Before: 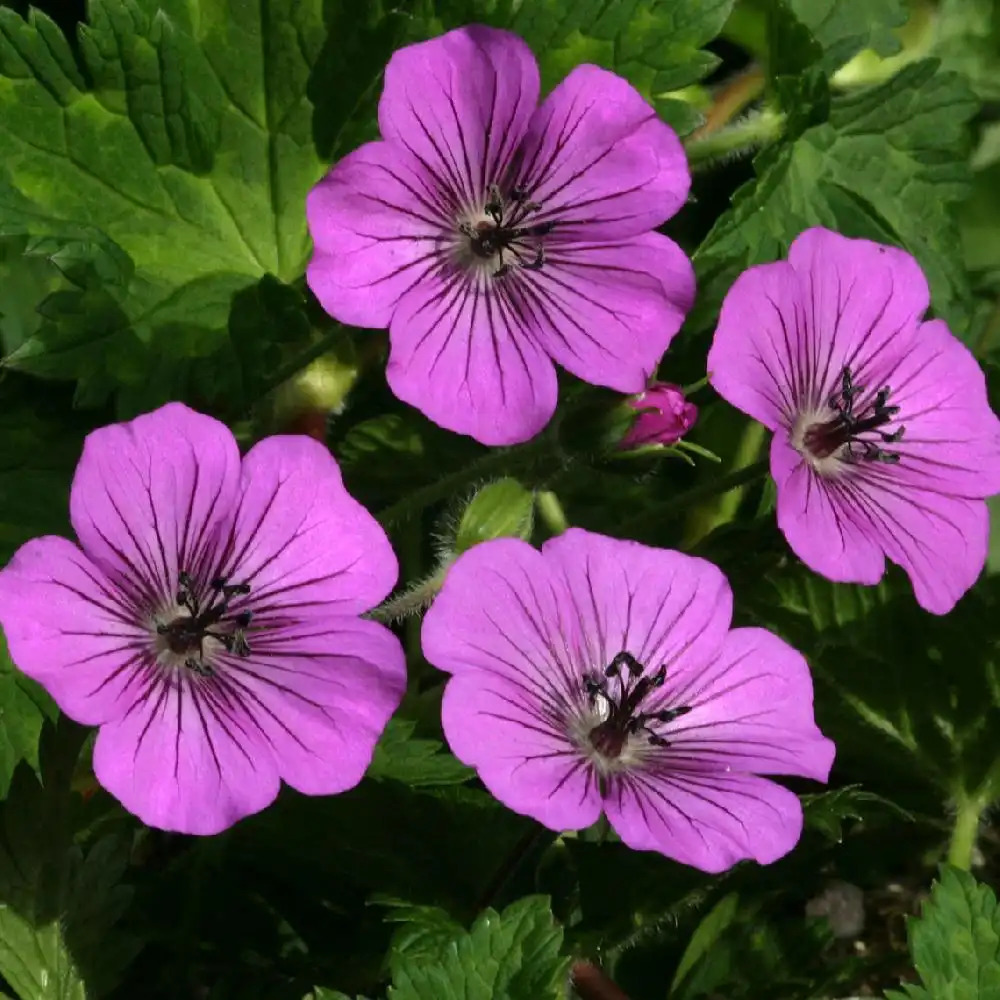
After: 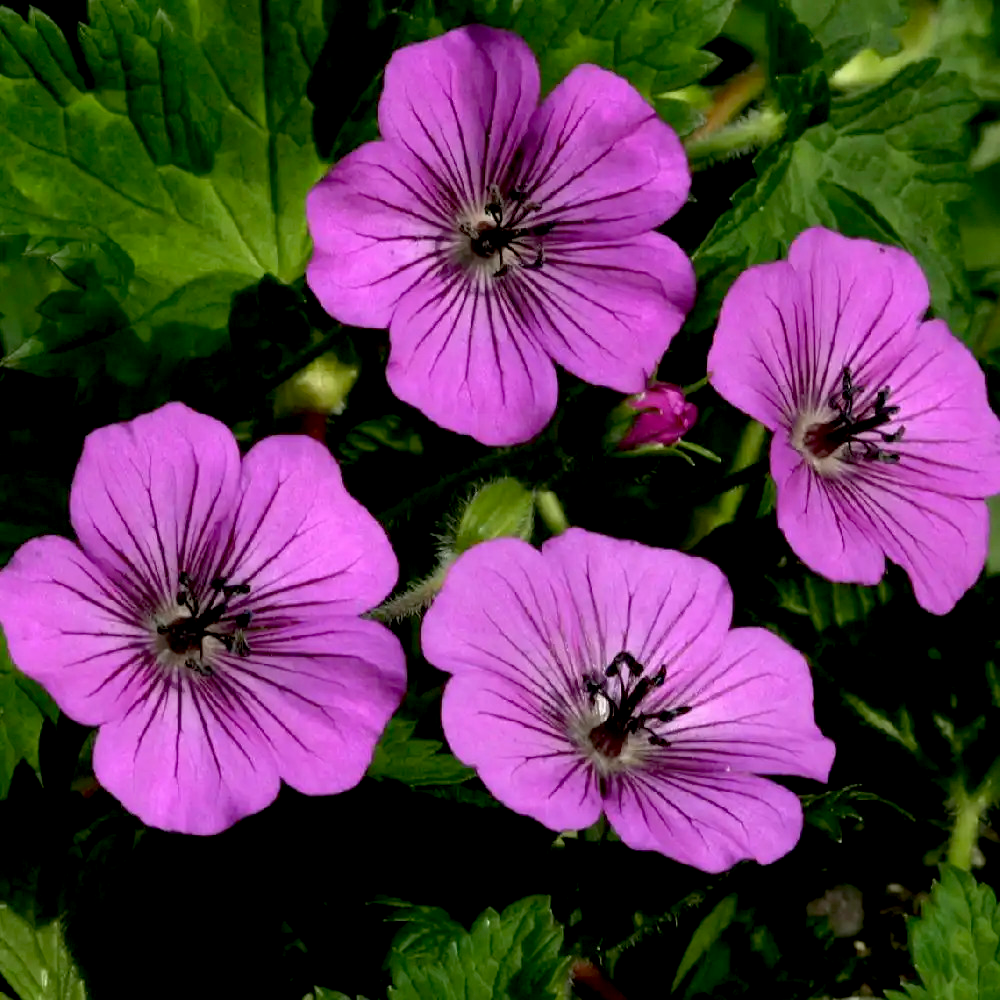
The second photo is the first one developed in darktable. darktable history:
exposure: black level correction 0.016, exposure -0.008 EV, compensate highlight preservation false
